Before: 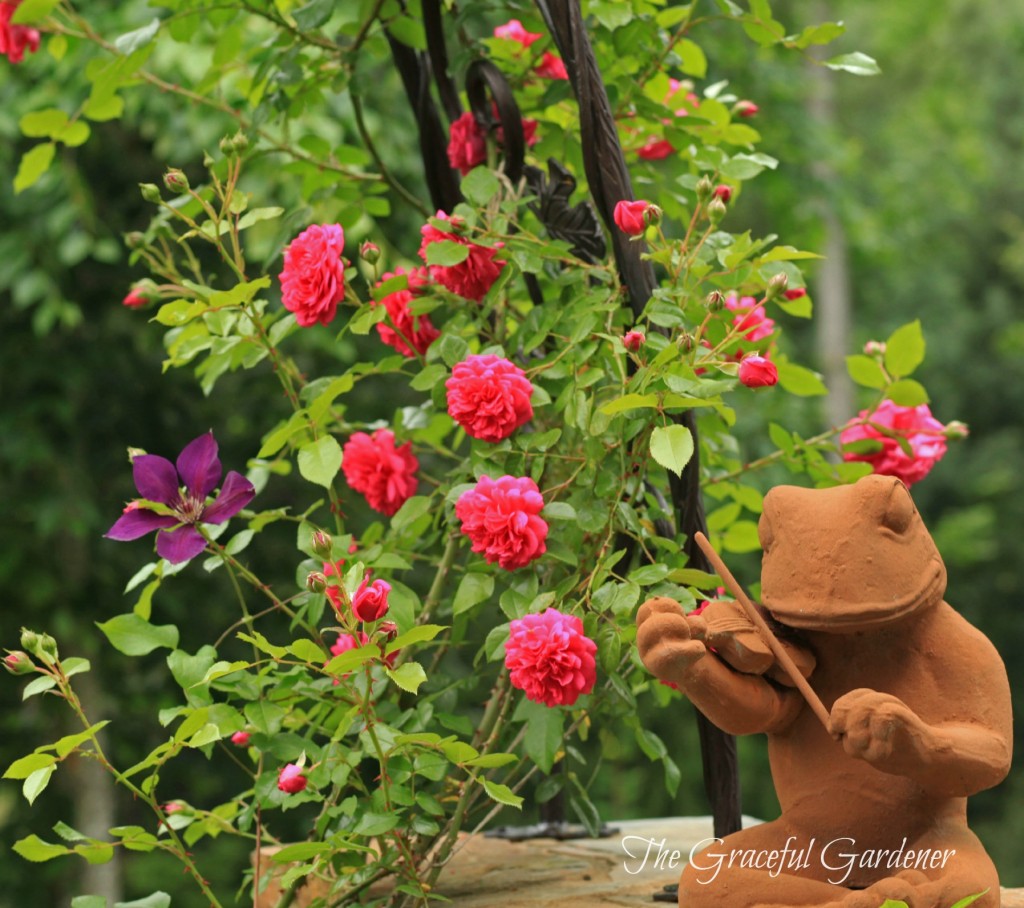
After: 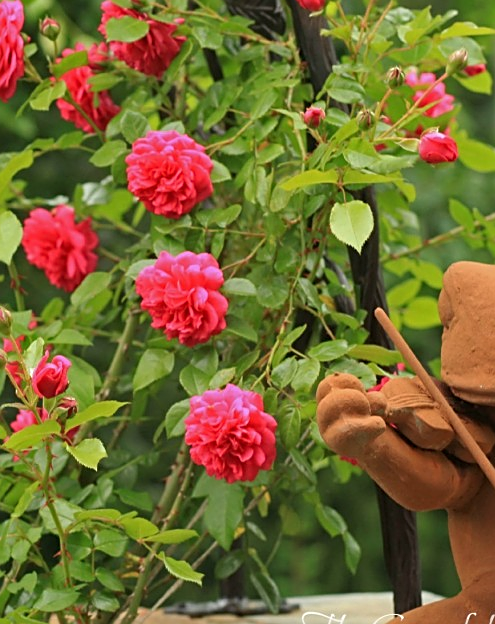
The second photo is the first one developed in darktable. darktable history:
sharpen: amount 0.498
crop: left 31.306%, top 24.724%, right 20.317%, bottom 6.466%
